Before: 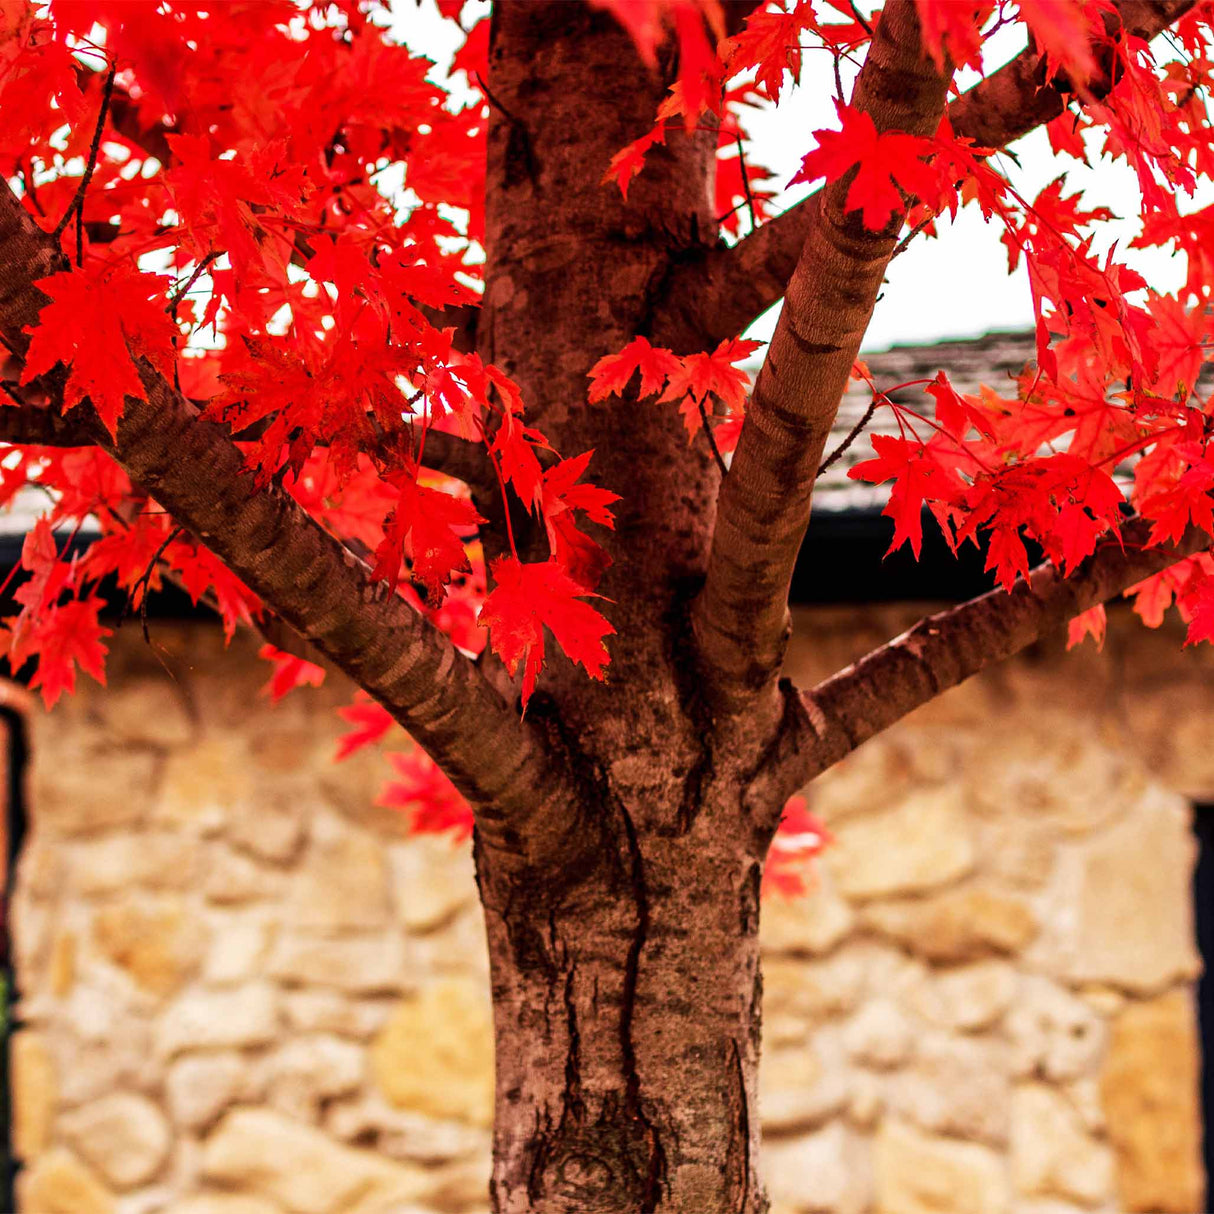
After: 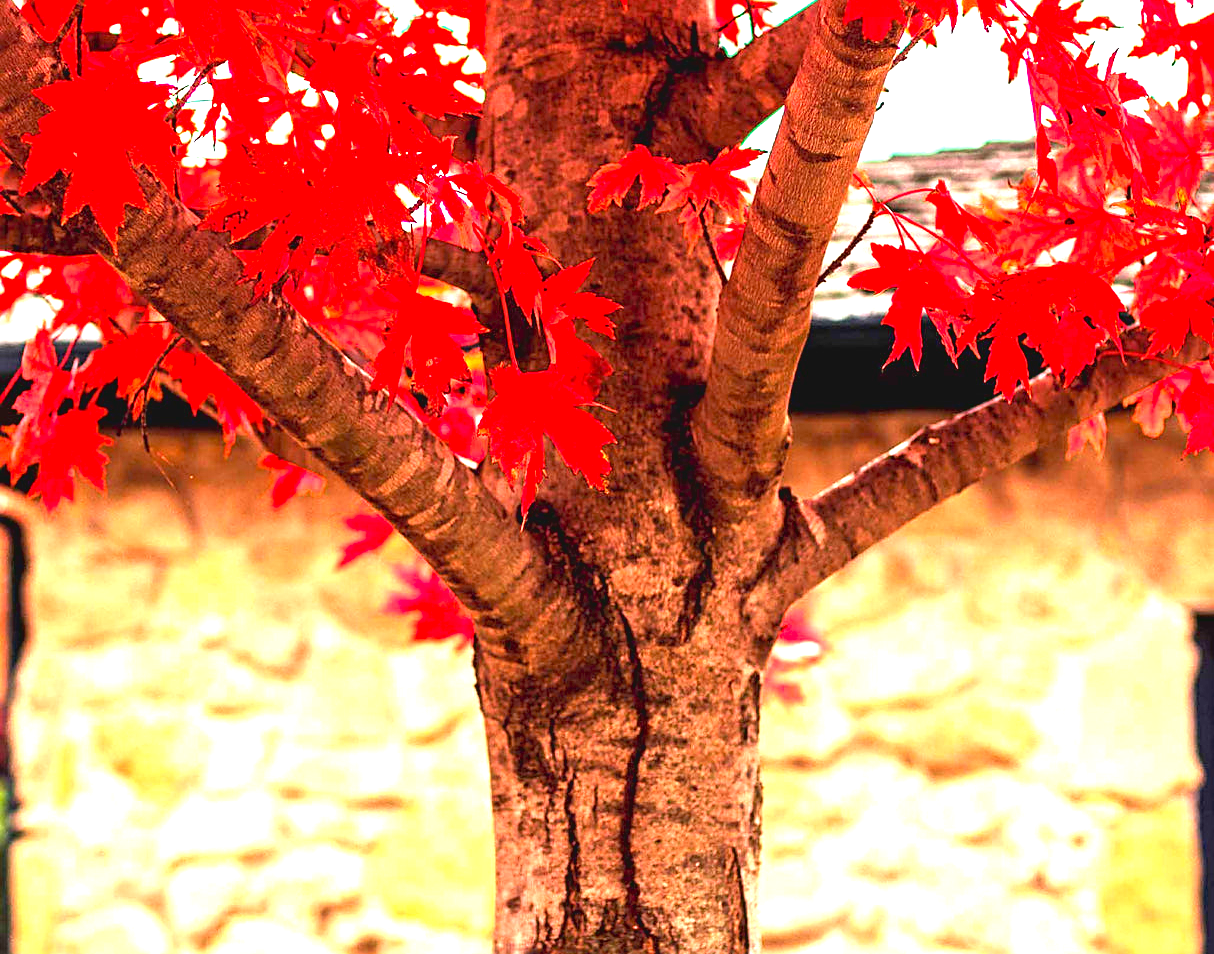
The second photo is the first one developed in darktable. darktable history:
contrast brightness saturation: contrast -0.101, brightness 0.045, saturation 0.075
exposure: black level correction 0.001, exposure 1.737 EV, compensate highlight preservation false
crop and rotate: top 15.814%, bottom 5.528%
sharpen: on, module defaults
